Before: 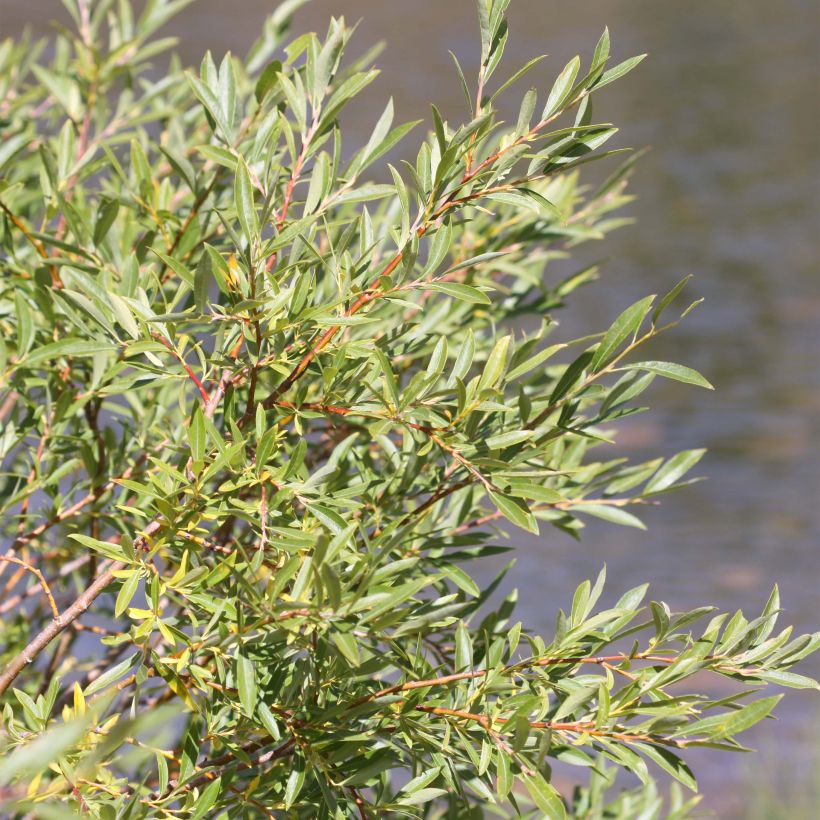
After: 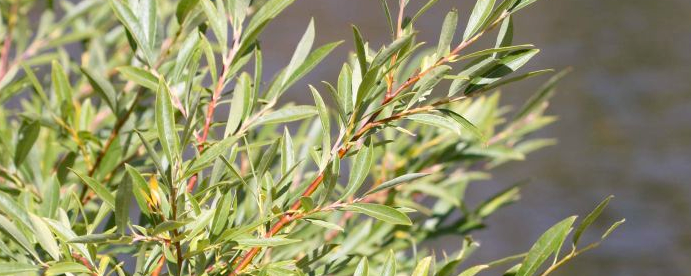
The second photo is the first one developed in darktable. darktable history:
crop and rotate: left 9.708%, top 9.721%, right 6.017%, bottom 56.537%
haze removal: compatibility mode true, adaptive false
